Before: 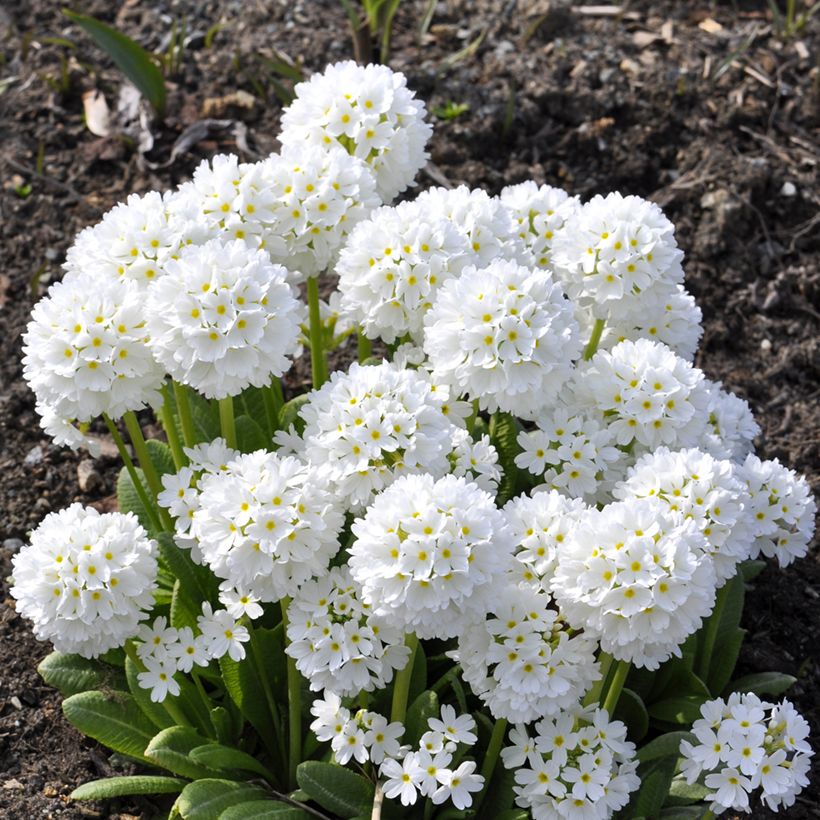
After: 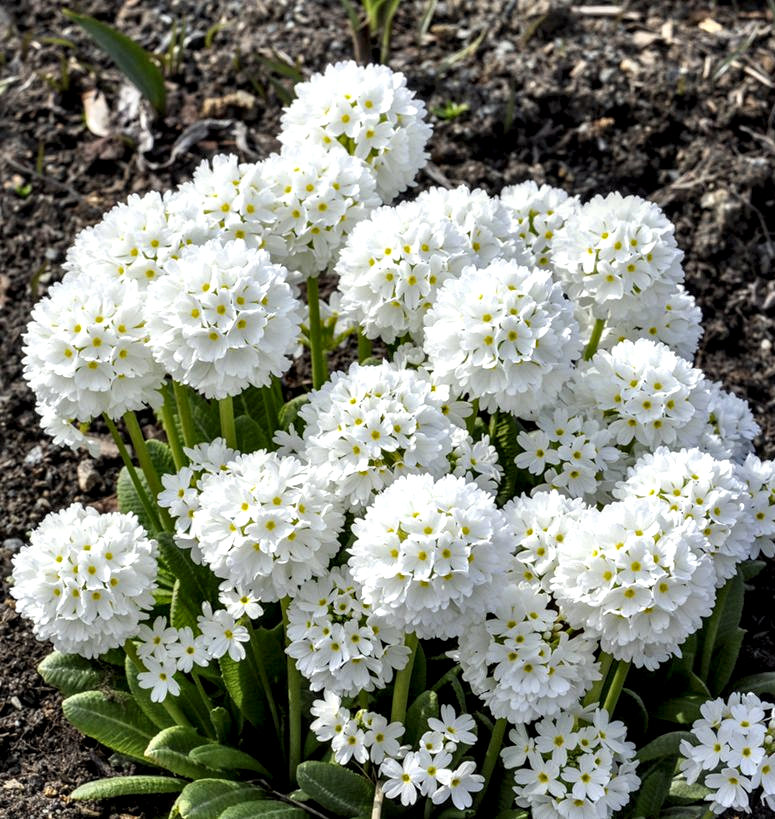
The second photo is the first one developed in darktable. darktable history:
crop and rotate: left 0%, right 5.392%
local contrast: highlights 22%, shadows 71%, detail 170%
color correction: highlights a* -2.5, highlights b* 2.43
